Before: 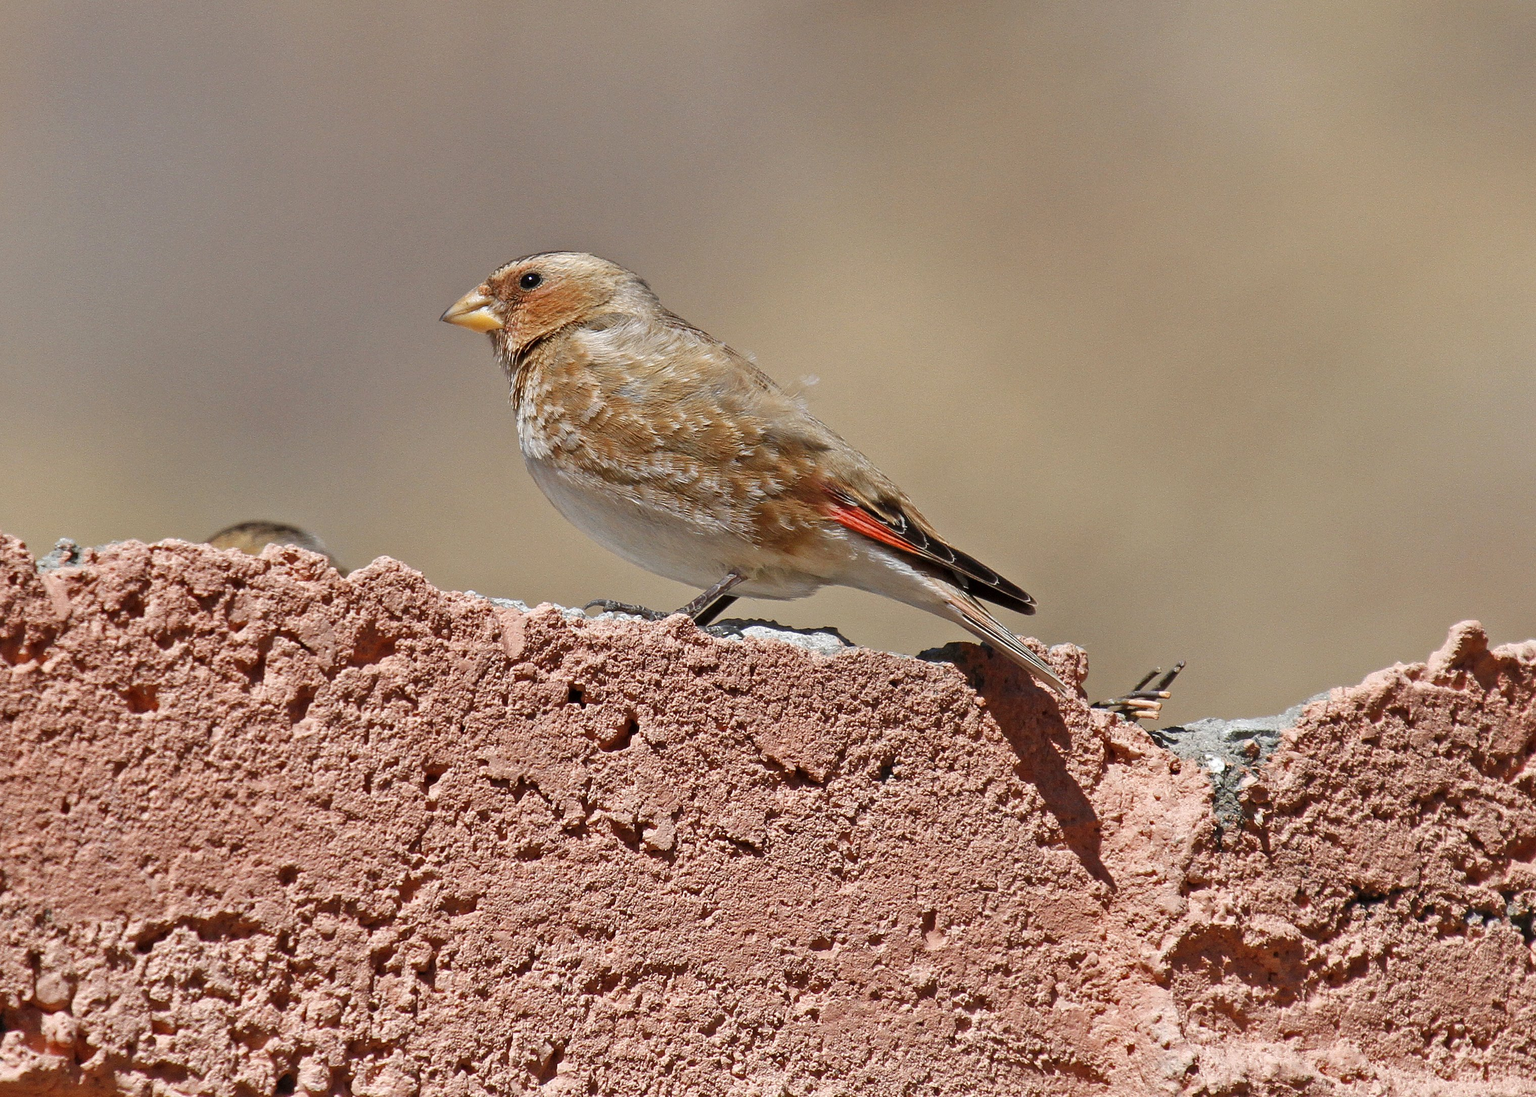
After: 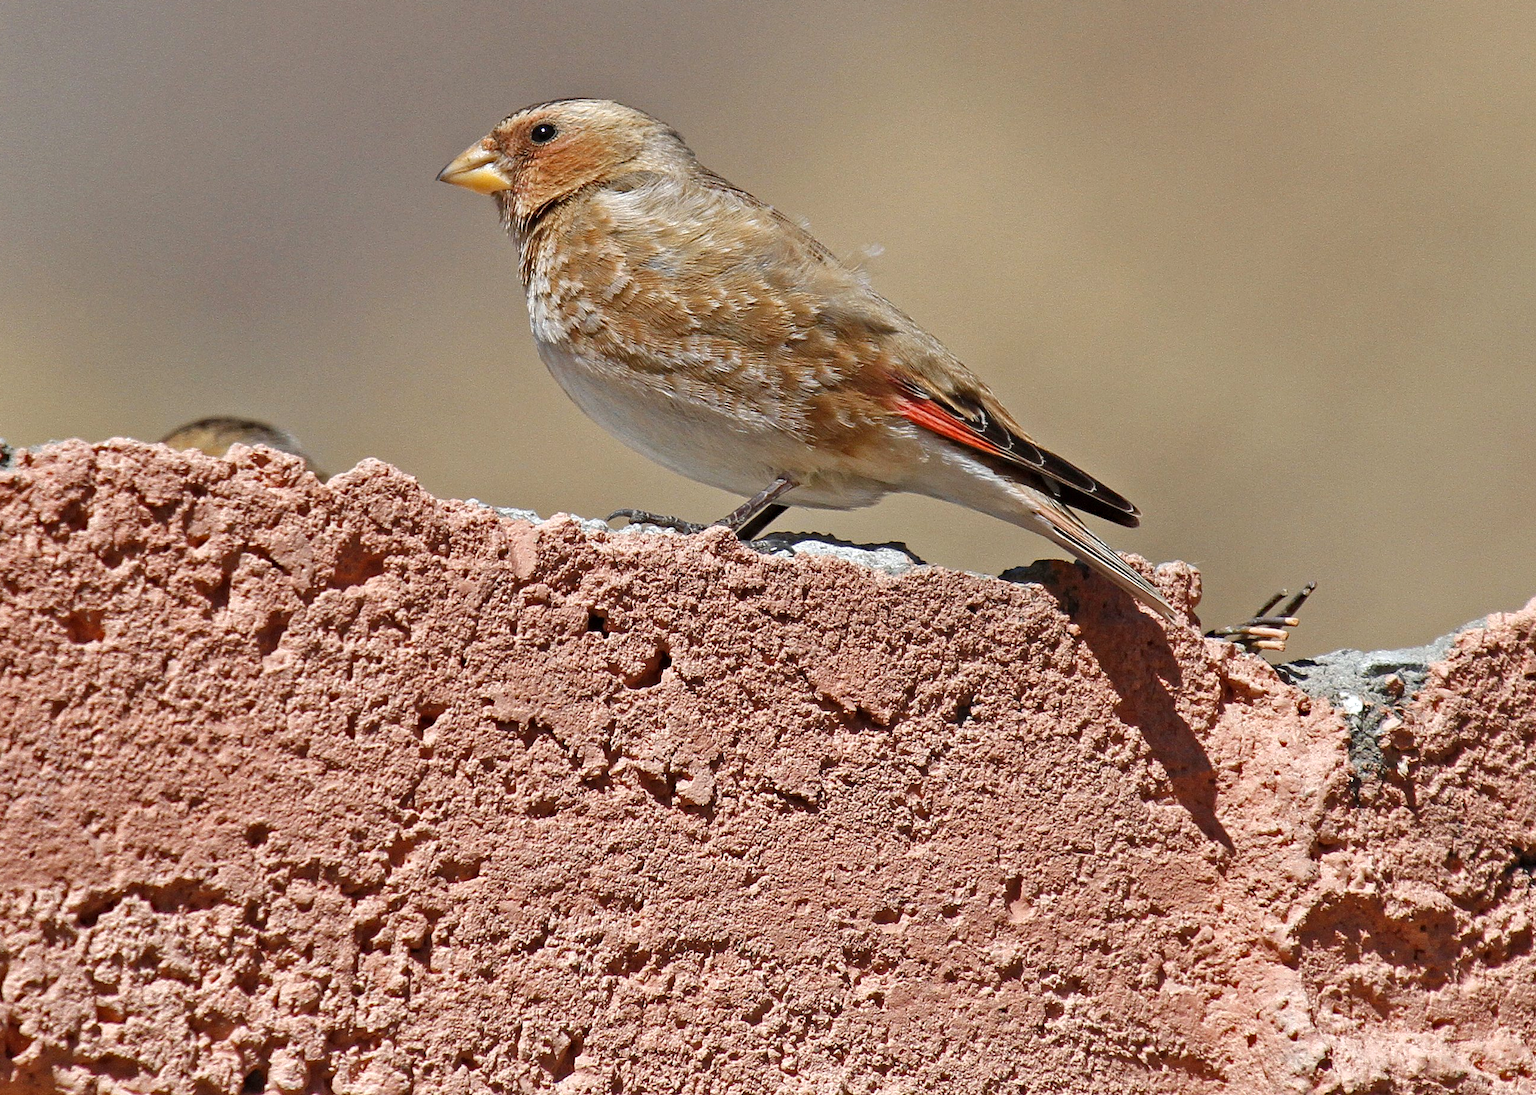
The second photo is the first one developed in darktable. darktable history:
haze removal: compatibility mode true, adaptive false
exposure: exposure 0.133 EV, compensate highlight preservation false
crop and rotate: left 4.595%, top 15.395%, right 10.67%
